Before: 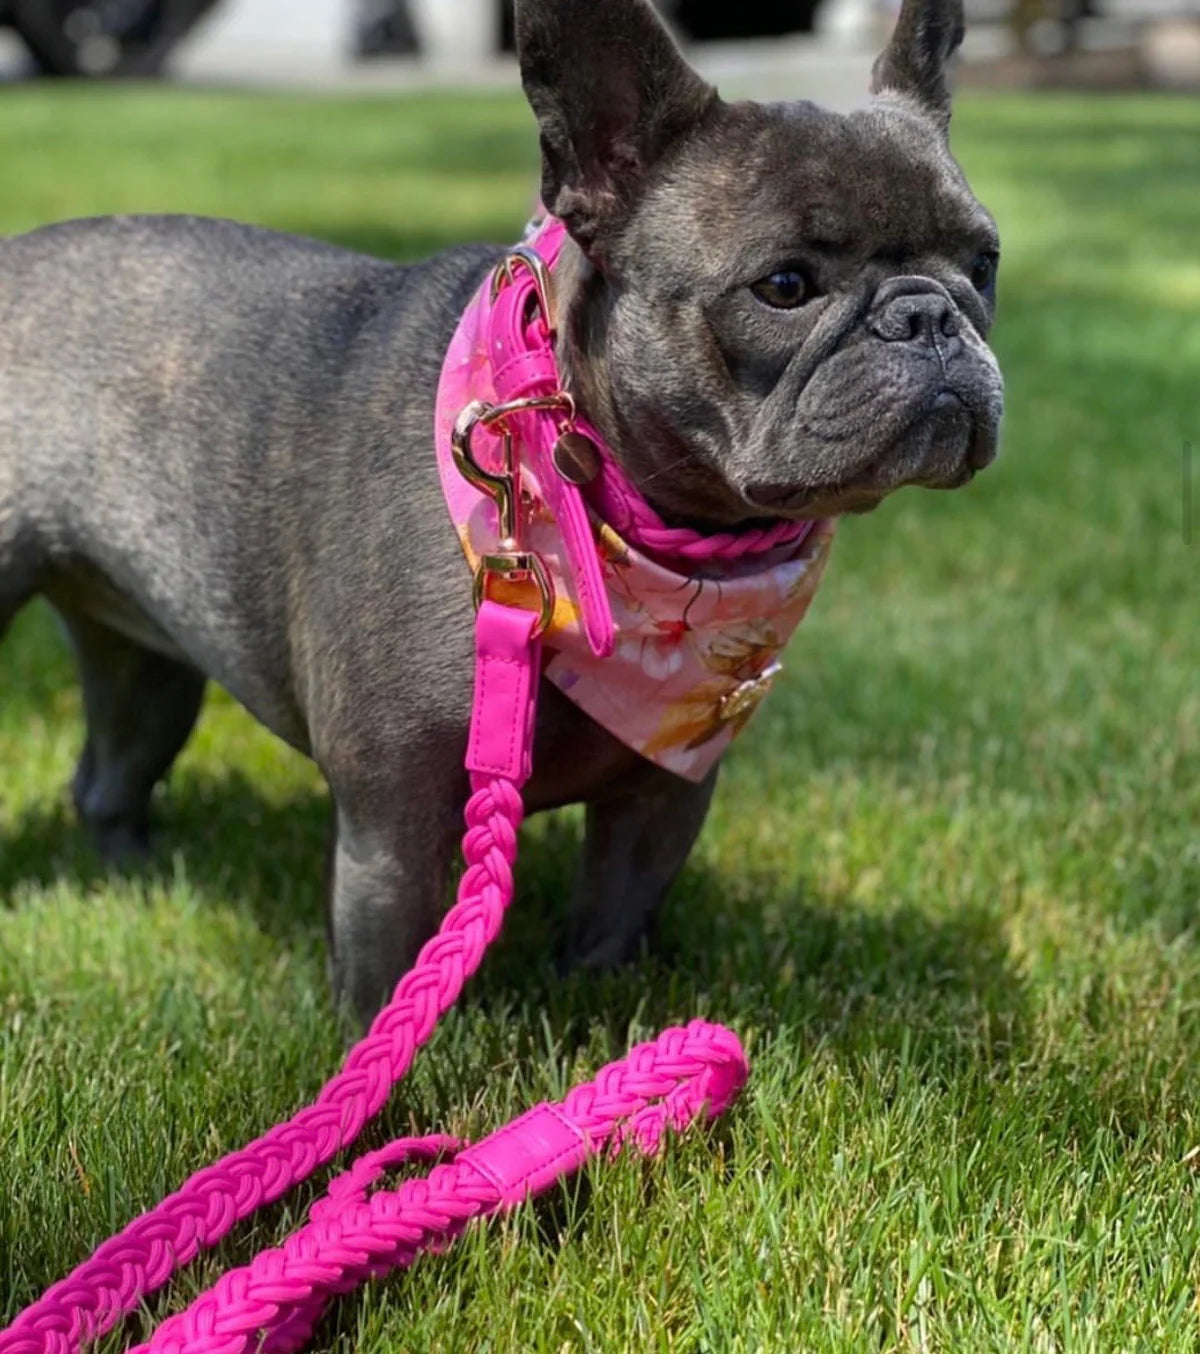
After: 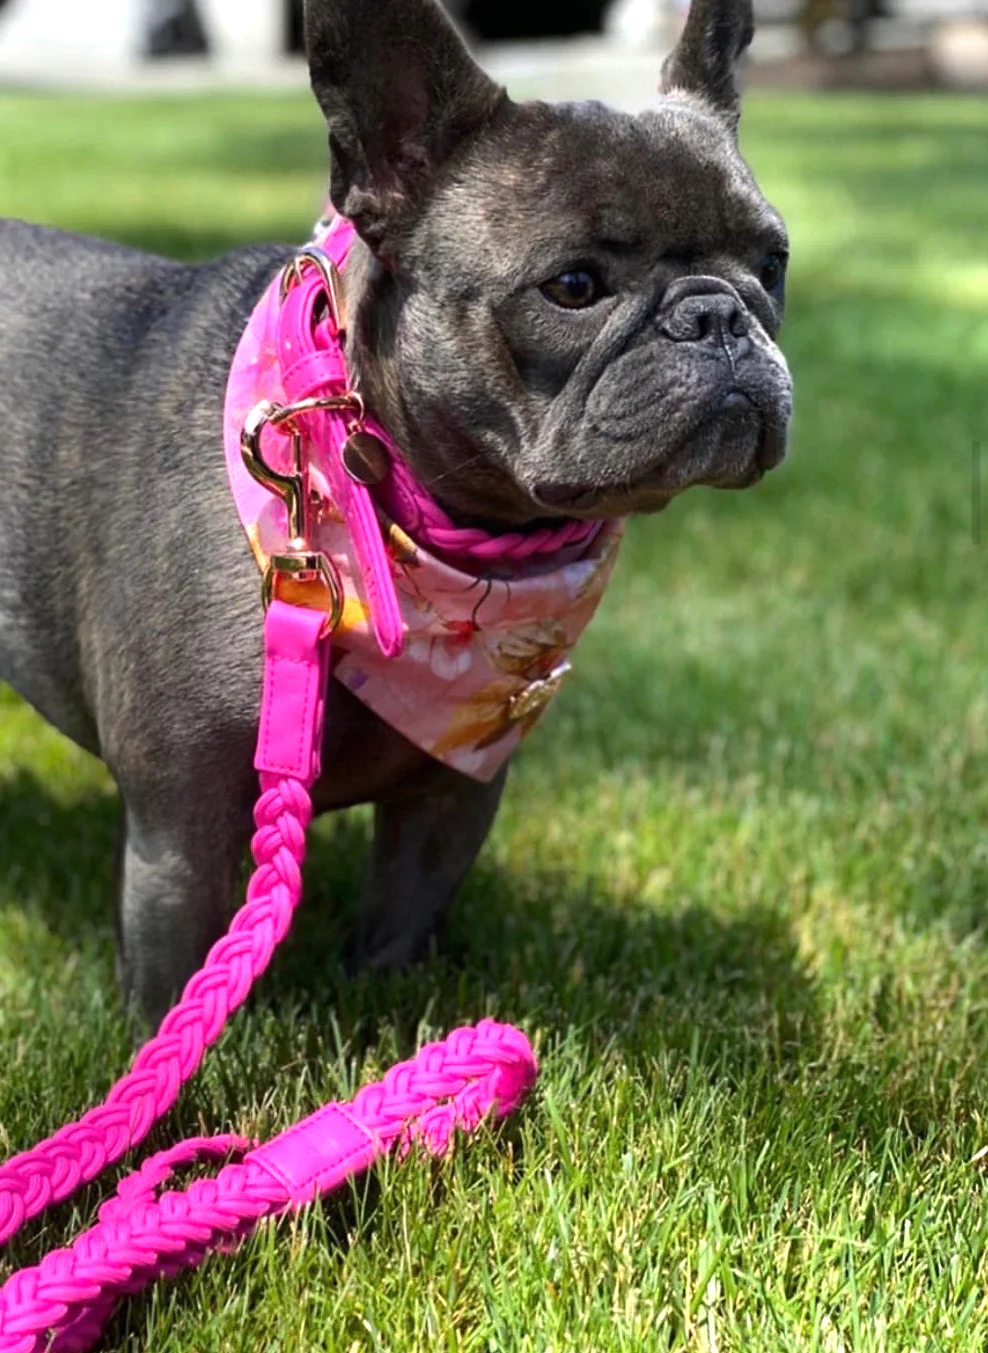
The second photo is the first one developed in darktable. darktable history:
tone equalizer: -8 EV 0.001 EV, -7 EV -0.003 EV, -6 EV 0.005 EV, -5 EV -0.049 EV, -4 EV -0.108 EV, -3 EV -0.134 EV, -2 EV 0.216 EV, -1 EV 0.727 EV, +0 EV 0.498 EV
crop: left 17.603%, bottom 0.023%
